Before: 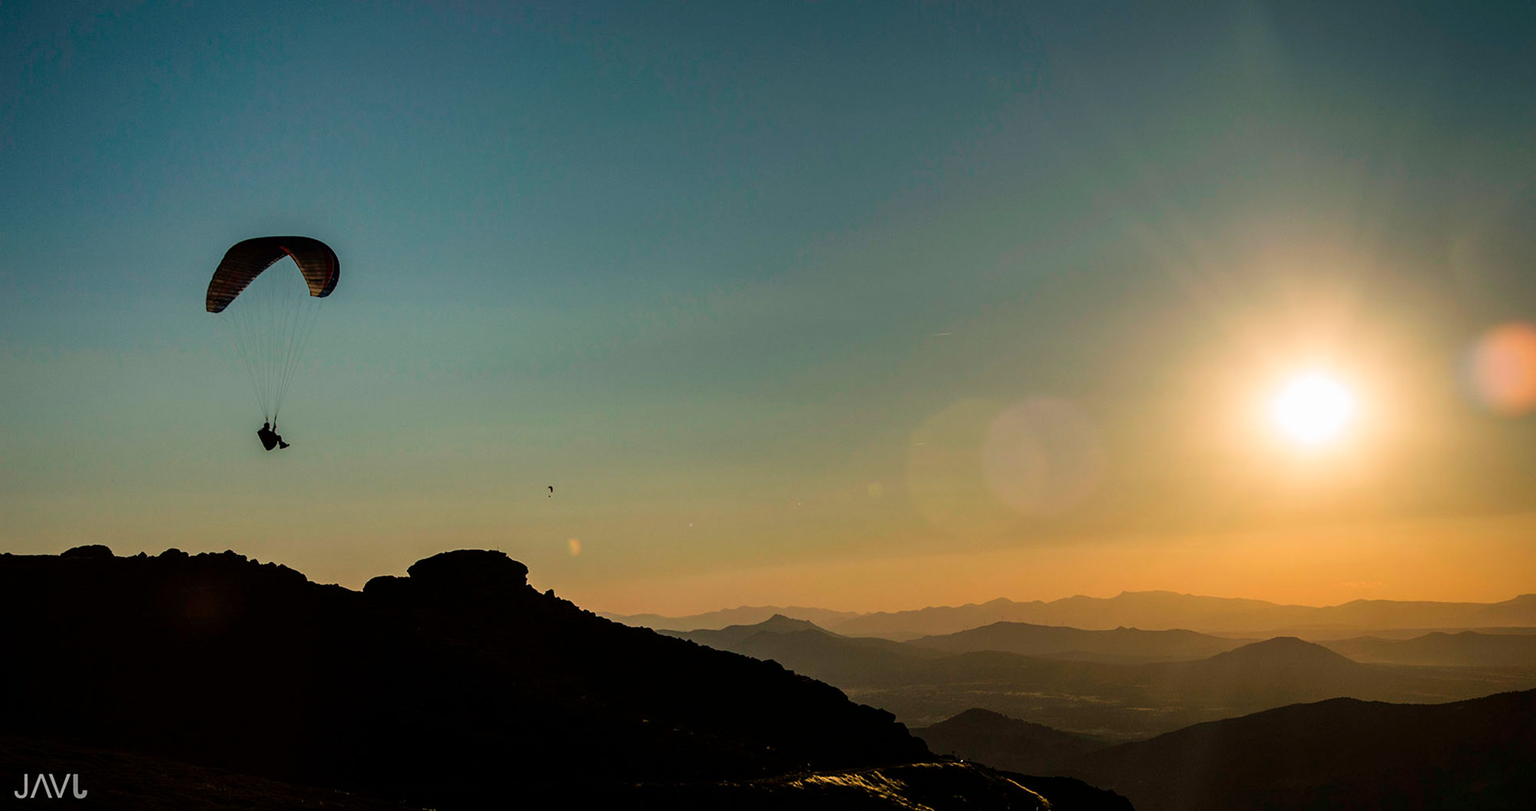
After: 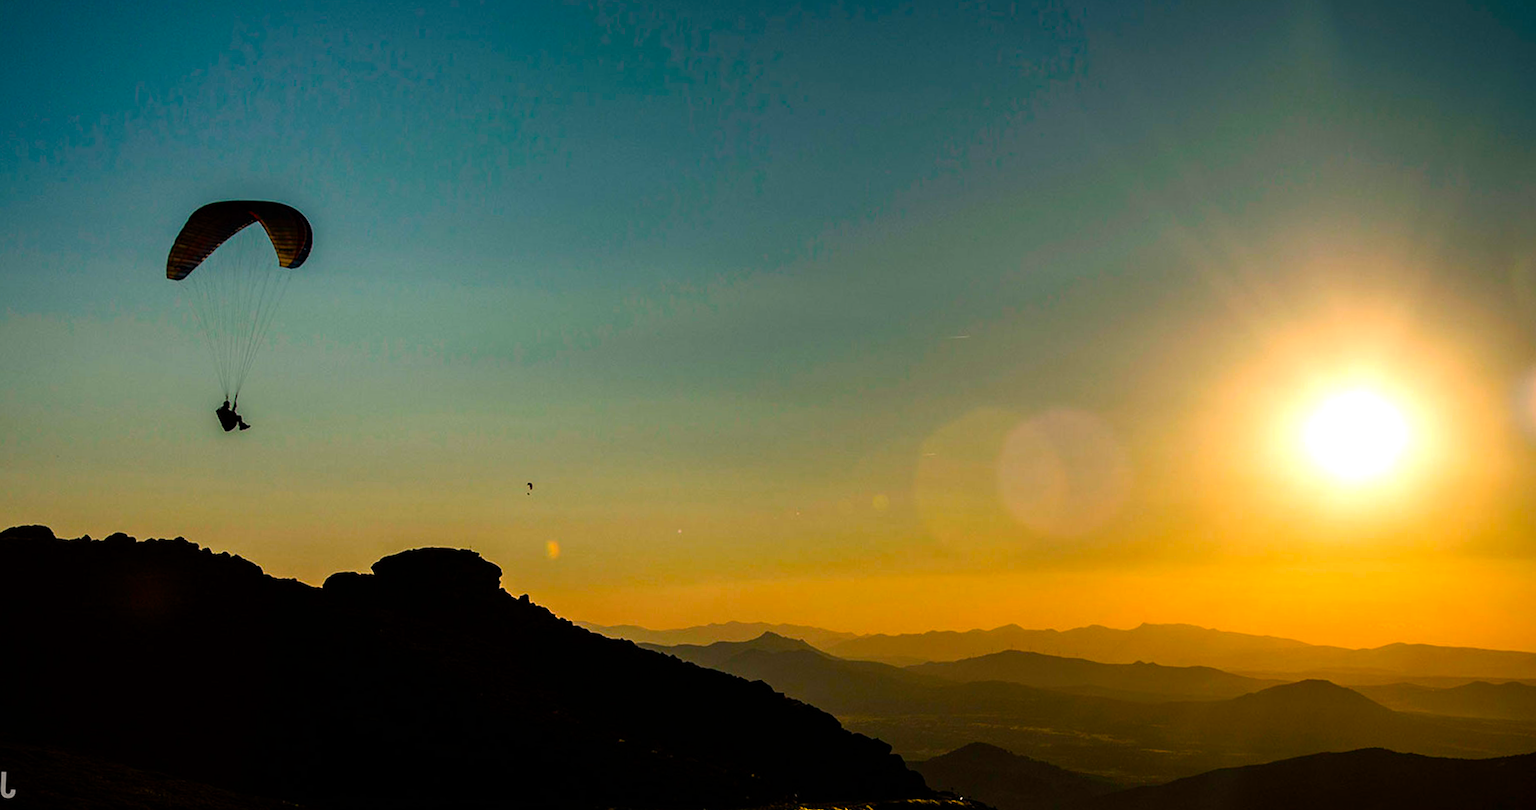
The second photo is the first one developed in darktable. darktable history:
color balance rgb: highlights gain › chroma 1.593%, highlights gain › hue 54.95°, linear chroma grading › shadows 31.424%, linear chroma grading › global chroma -2.018%, linear chroma grading › mid-tones 3.703%, perceptual saturation grading › global saturation 29.588%, perceptual brilliance grading › global brilliance 14.309%, perceptual brilliance grading › shadows -34.827%
crop and rotate: angle -2.46°
